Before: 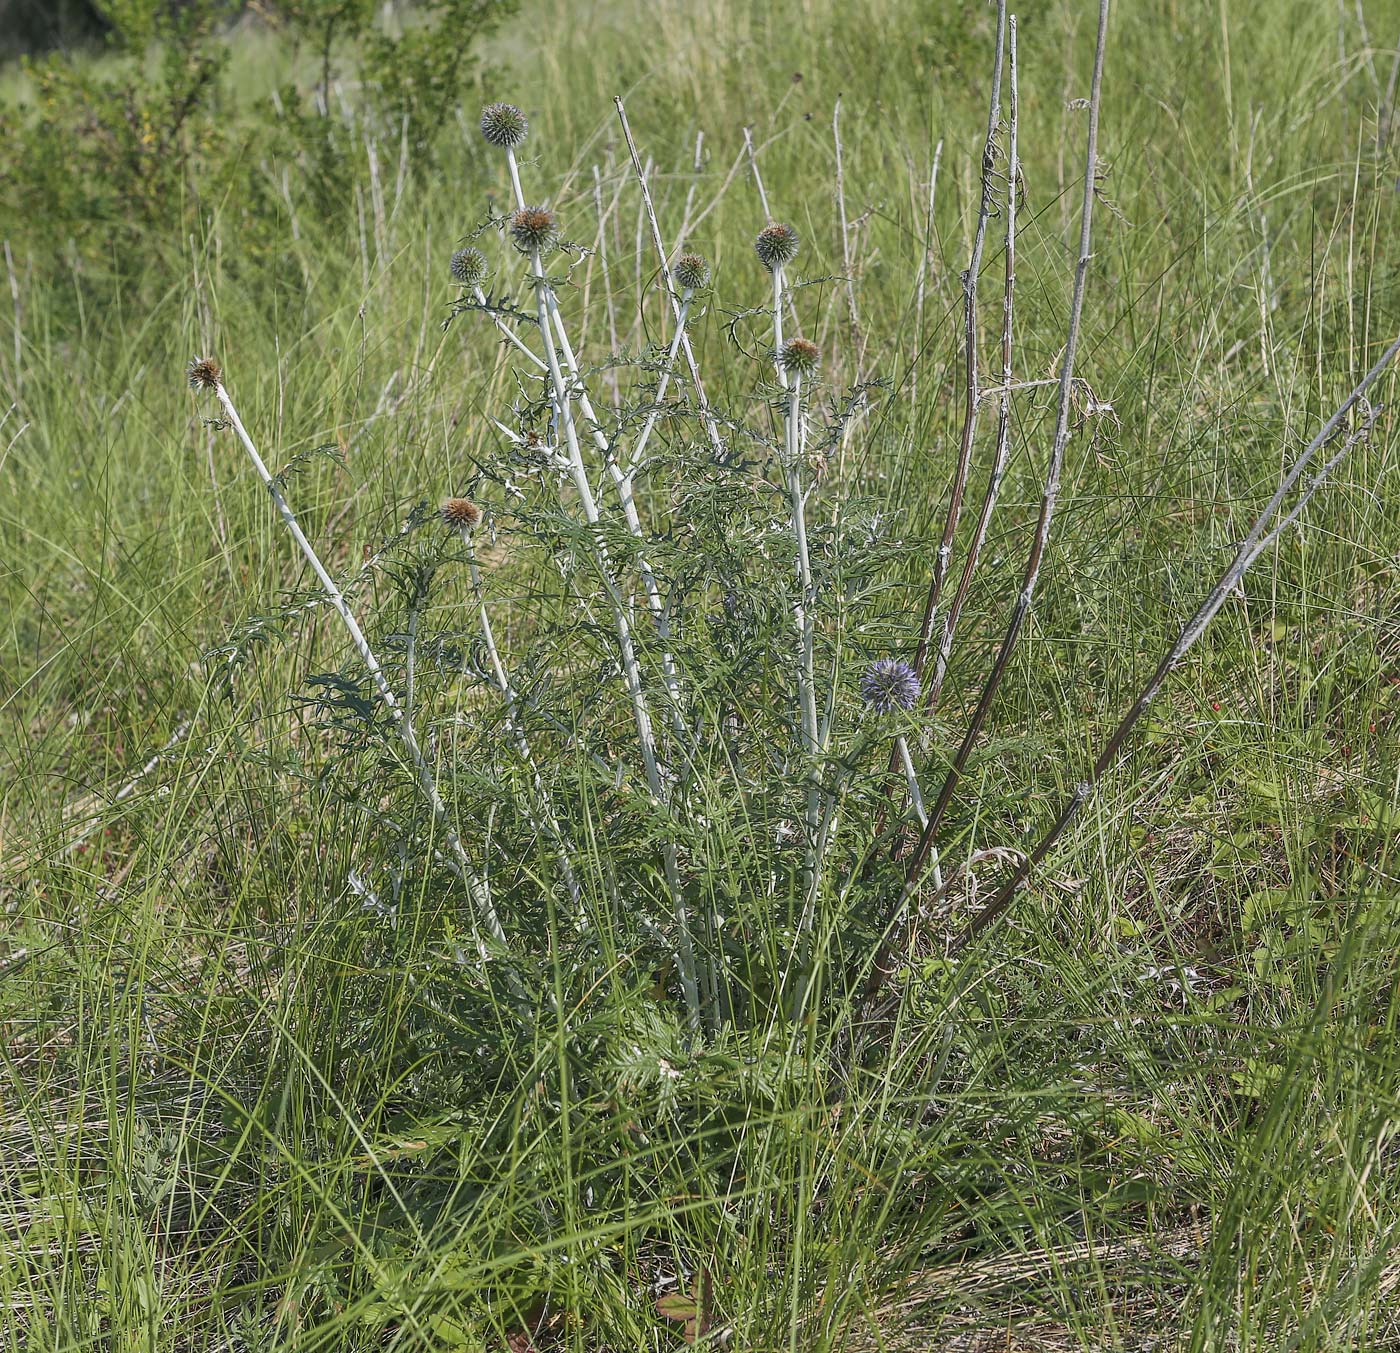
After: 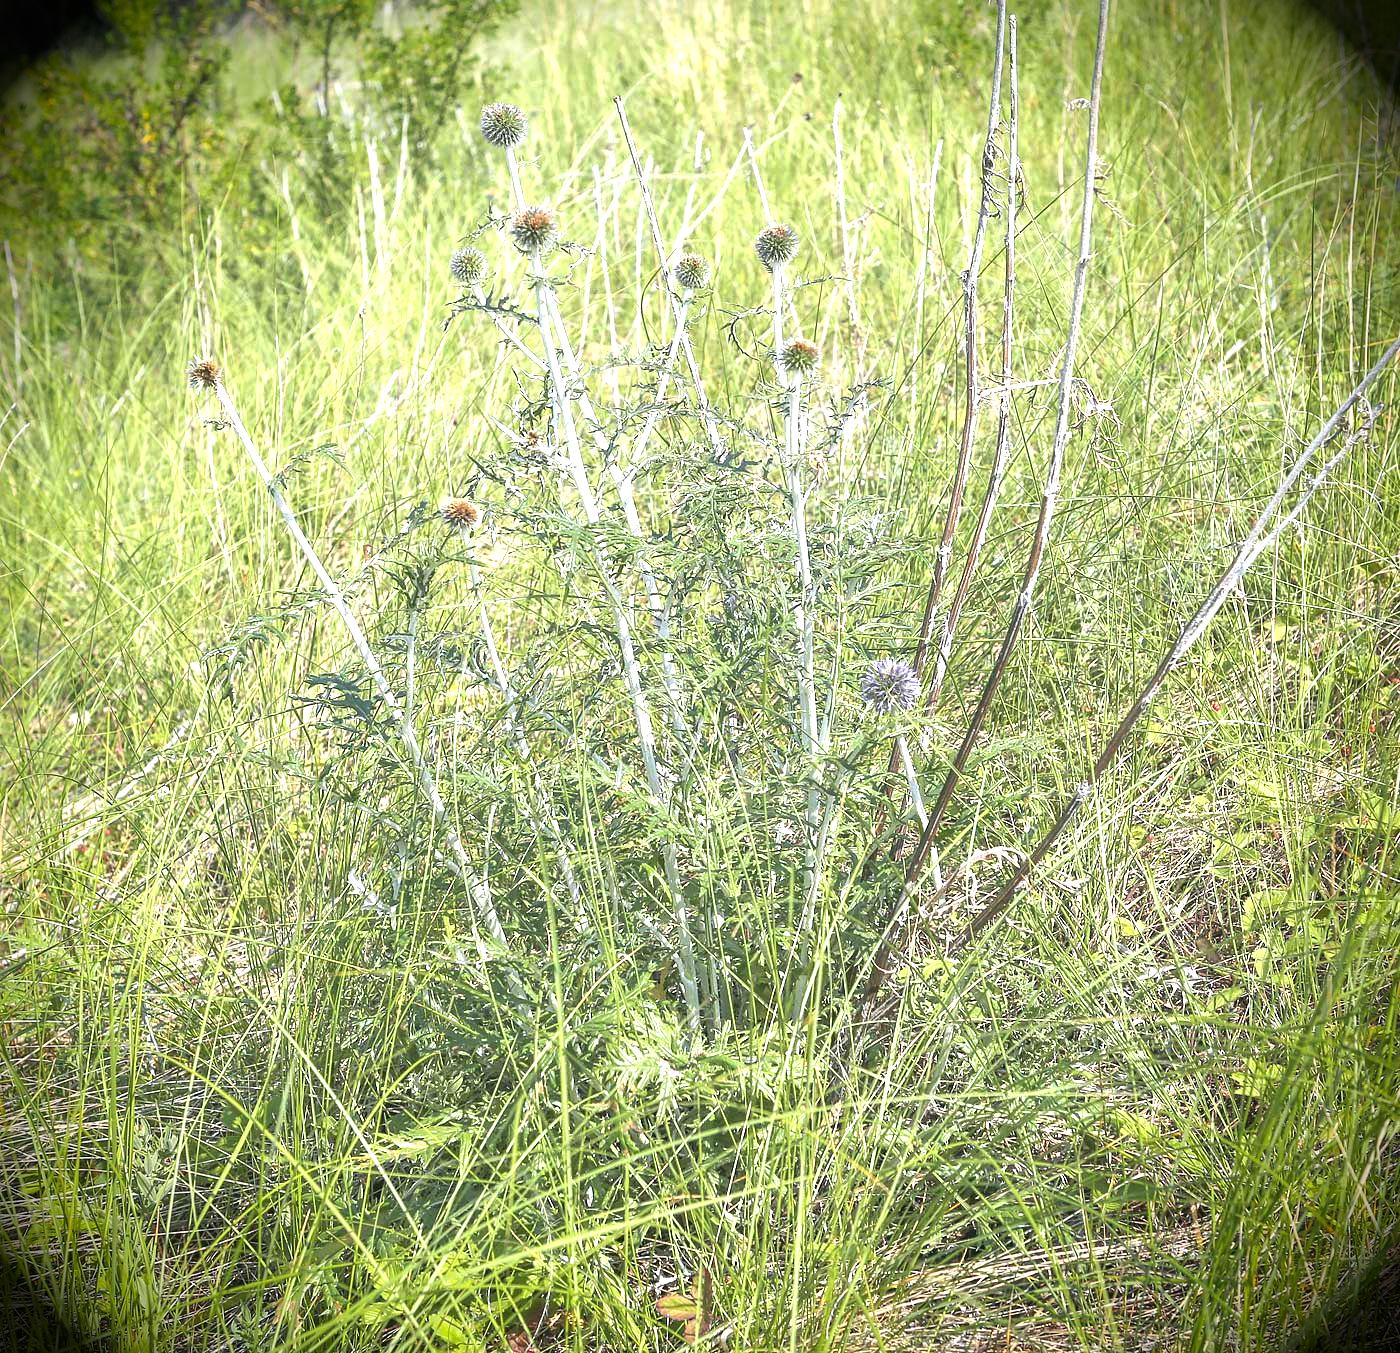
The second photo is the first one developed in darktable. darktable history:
exposure: black level correction 0, exposure 1.758 EV, compensate exposure bias true, compensate highlight preservation false
vignetting: brightness -0.991, saturation 0.492, unbound false
tone equalizer: -8 EV -0.573 EV, edges refinement/feathering 500, mask exposure compensation -1.57 EV, preserve details no
